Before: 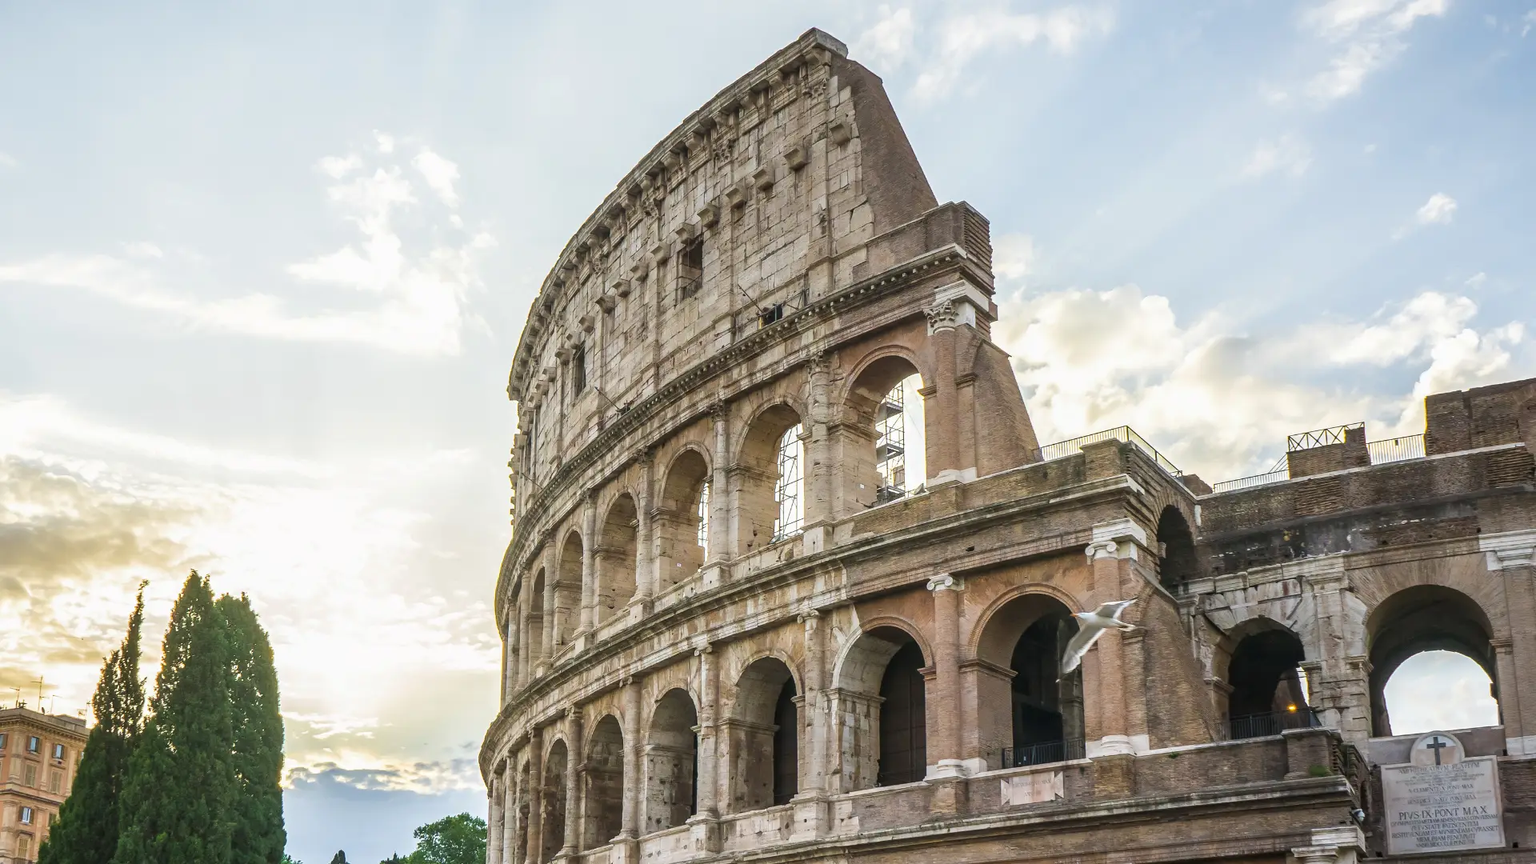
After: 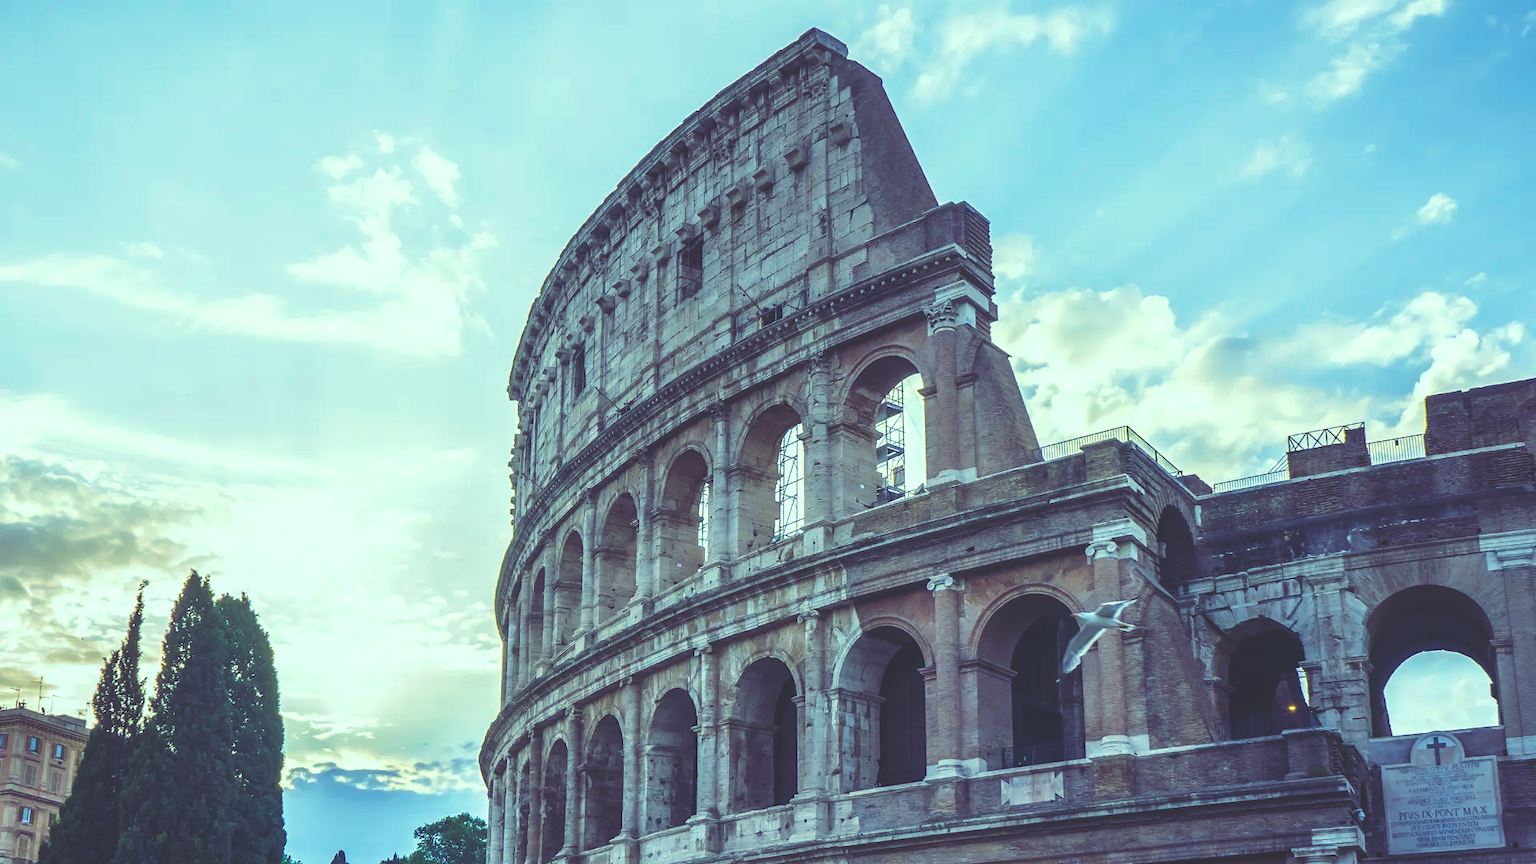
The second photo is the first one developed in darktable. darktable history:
white balance: red 0.986, blue 1.01
color correction: highlights a* 0.816, highlights b* 2.78, saturation 1.1
rgb curve: curves: ch0 [(0, 0.186) (0.314, 0.284) (0.576, 0.466) (0.805, 0.691) (0.936, 0.886)]; ch1 [(0, 0.186) (0.314, 0.284) (0.581, 0.534) (0.771, 0.746) (0.936, 0.958)]; ch2 [(0, 0.216) (0.275, 0.39) (1, 1)], mode RGB, independent channels, compensate middle gray true, preserve colors none
